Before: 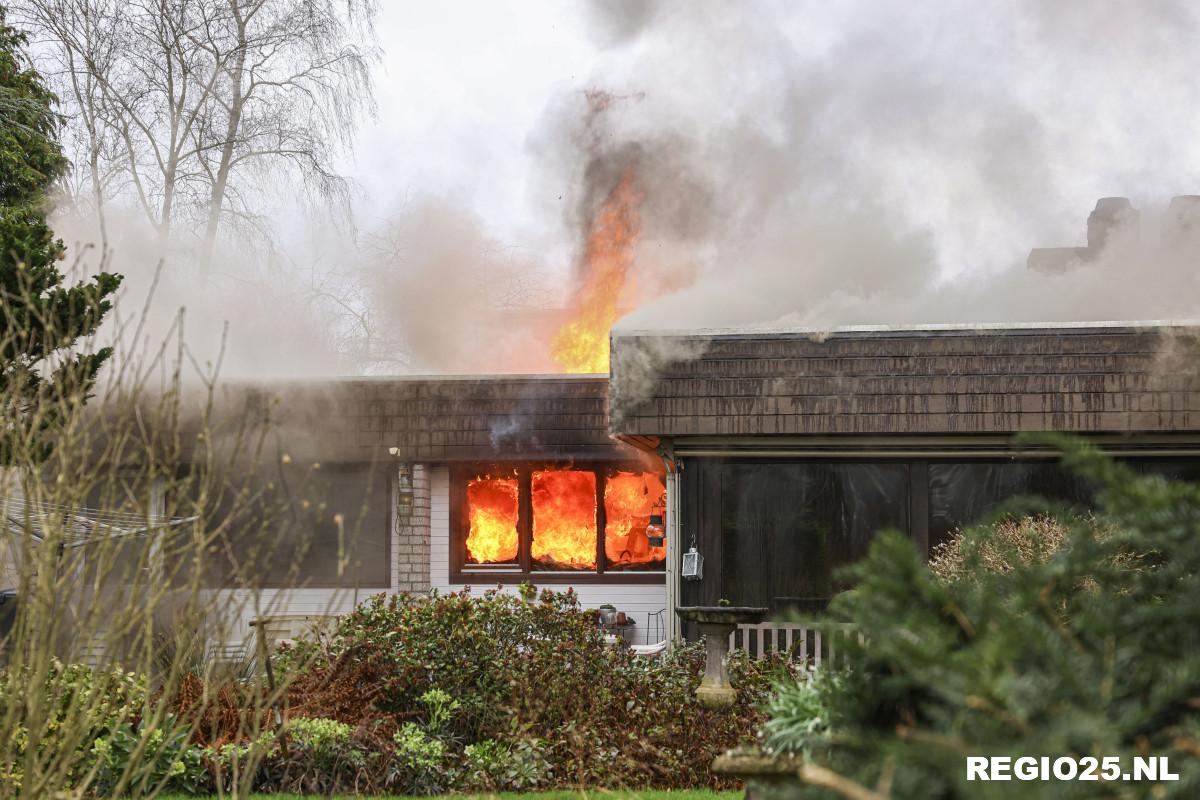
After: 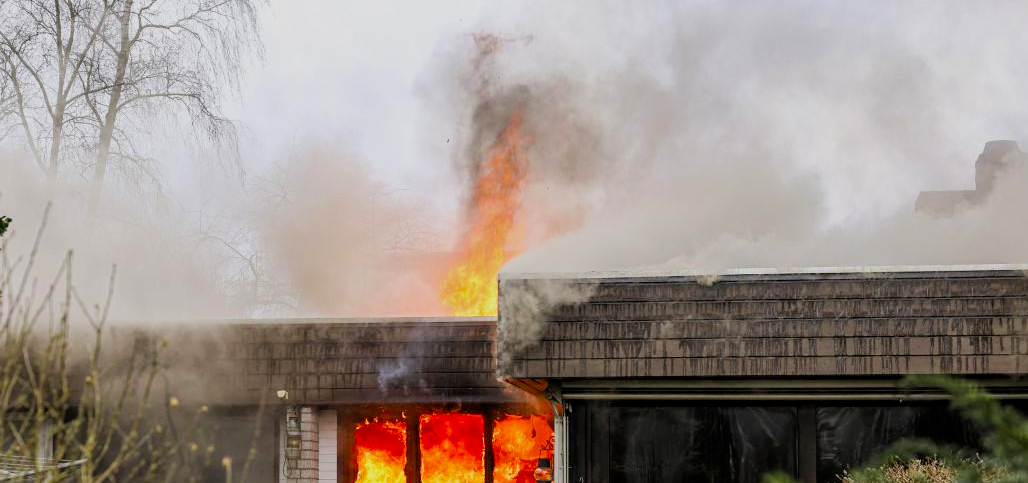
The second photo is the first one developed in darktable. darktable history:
filmic rgb: black relative exposure -7.75 EV, white relative exposure 4.4 EV, threshold 3 EV, target black luminance 0%, hardness 3.76, latitude 50.51%, contrast 1.074, highlights saturation mix 10%, shadows ↔ highlights balance -0.22%, color science v4 (2020), enable highlight reconstruction true
crop and rotate: left 9.345%, top 7.22%, right 4.982%, bottom 32.331%
